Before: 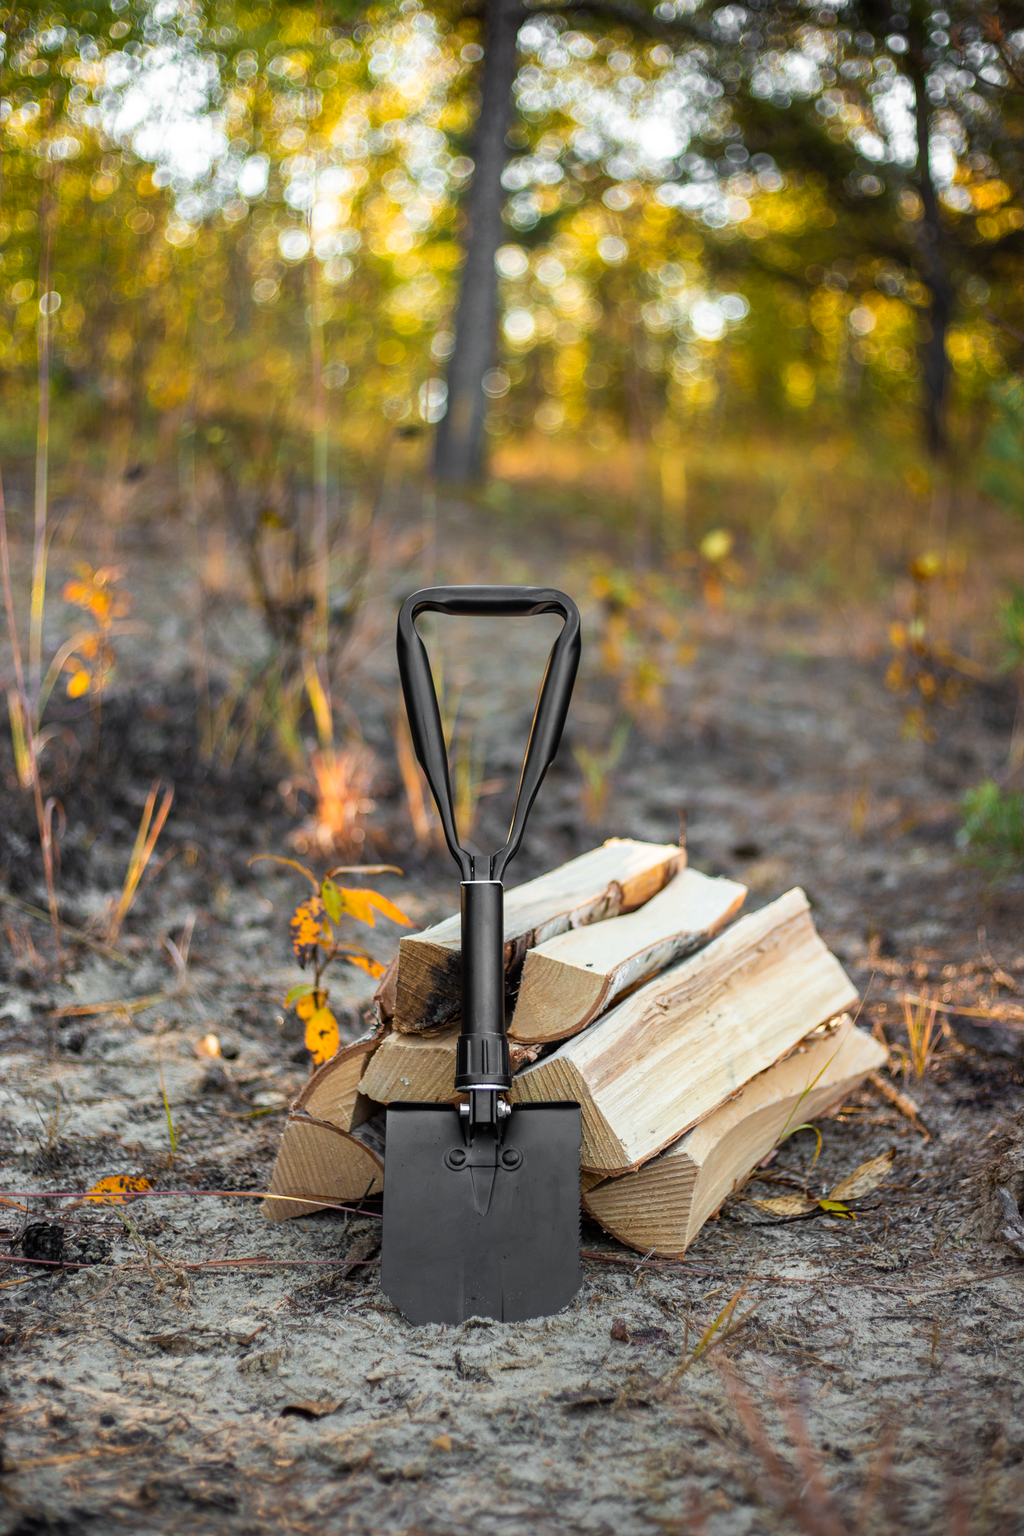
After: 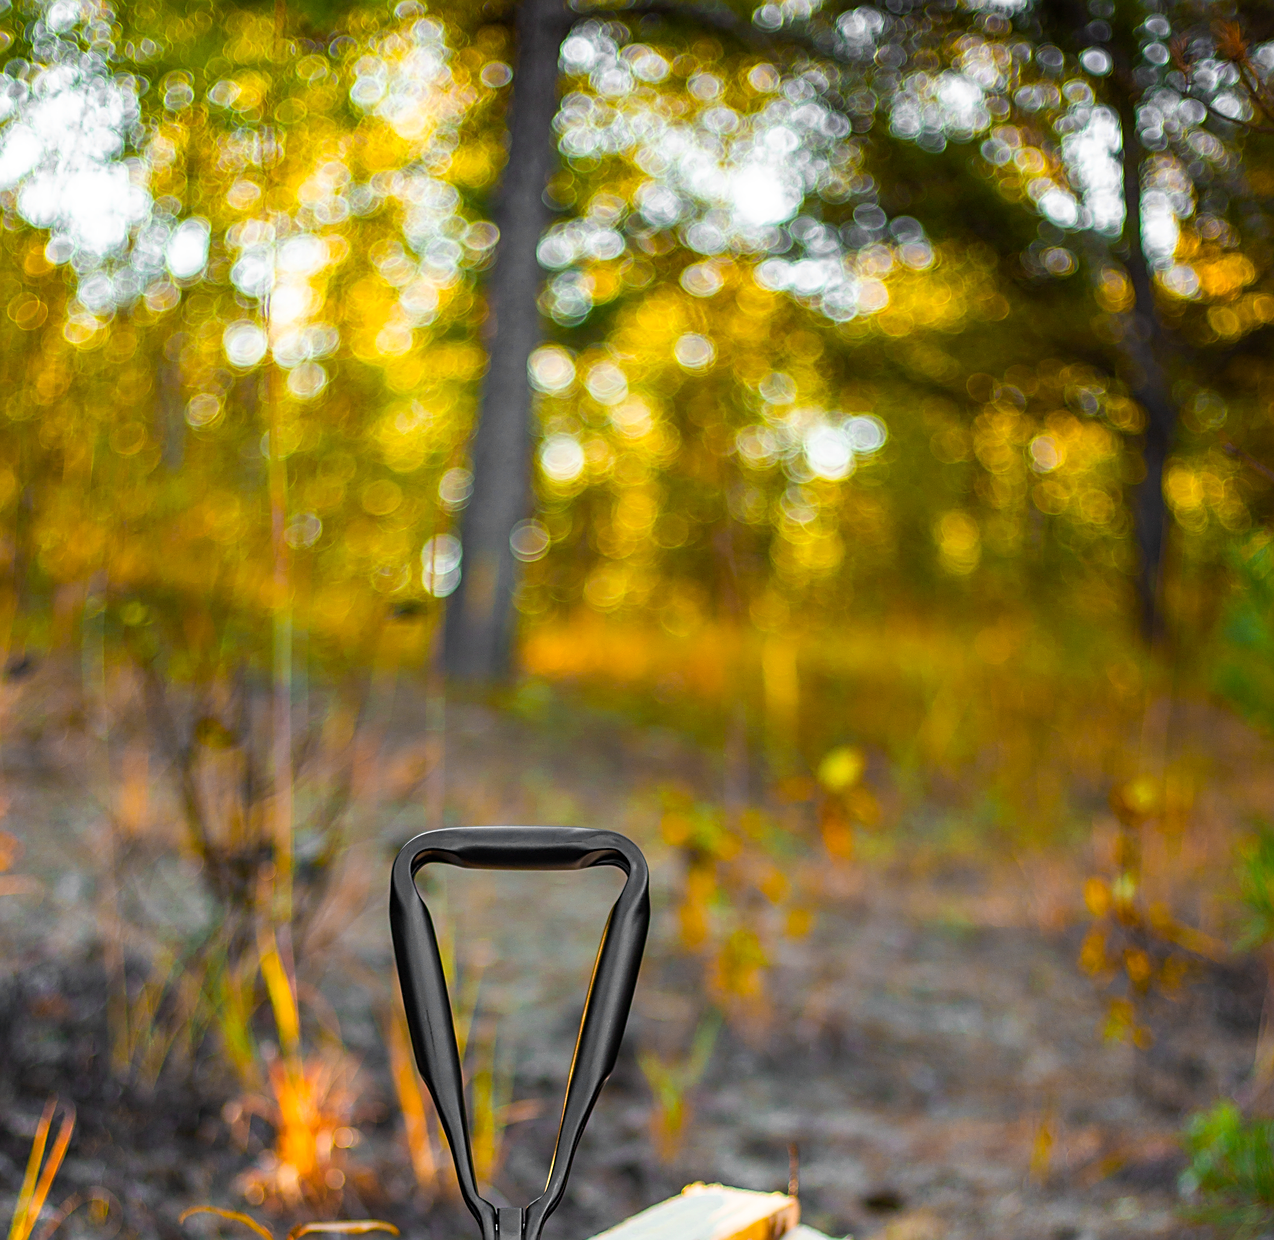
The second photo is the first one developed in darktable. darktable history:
color balance rgb: linear chroma grading › global chroma 15%, perceptual saturation grading › global saturation 30%
crop and rotate: left 11.812%, bottom 42.776%
sharpen: on, module defaults
